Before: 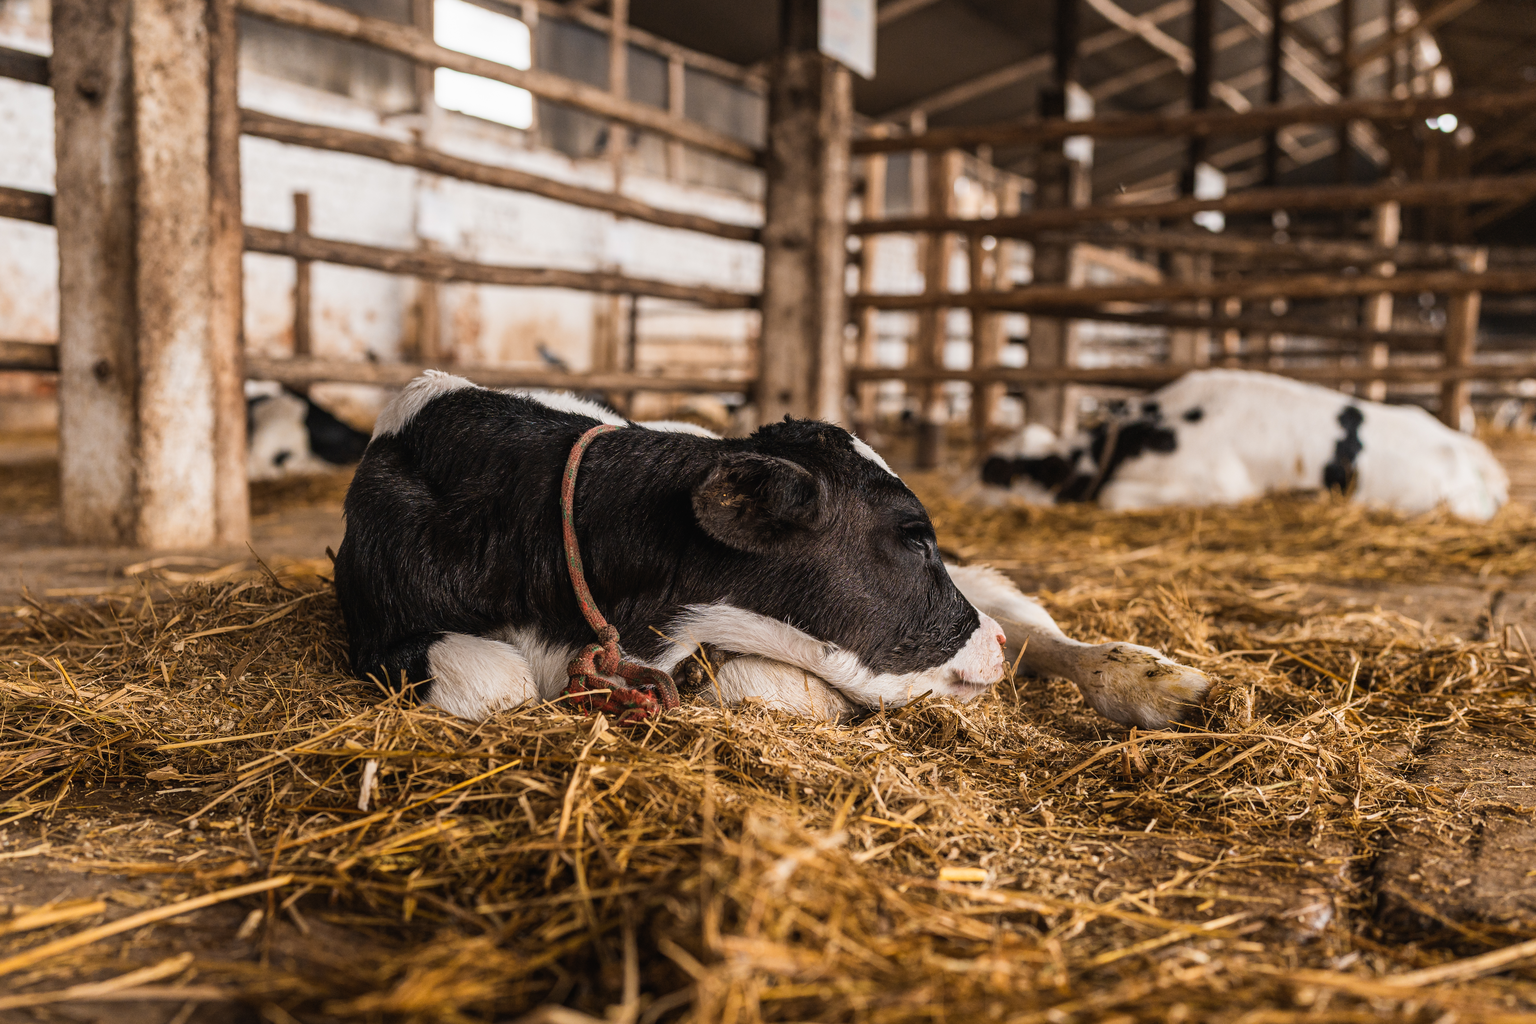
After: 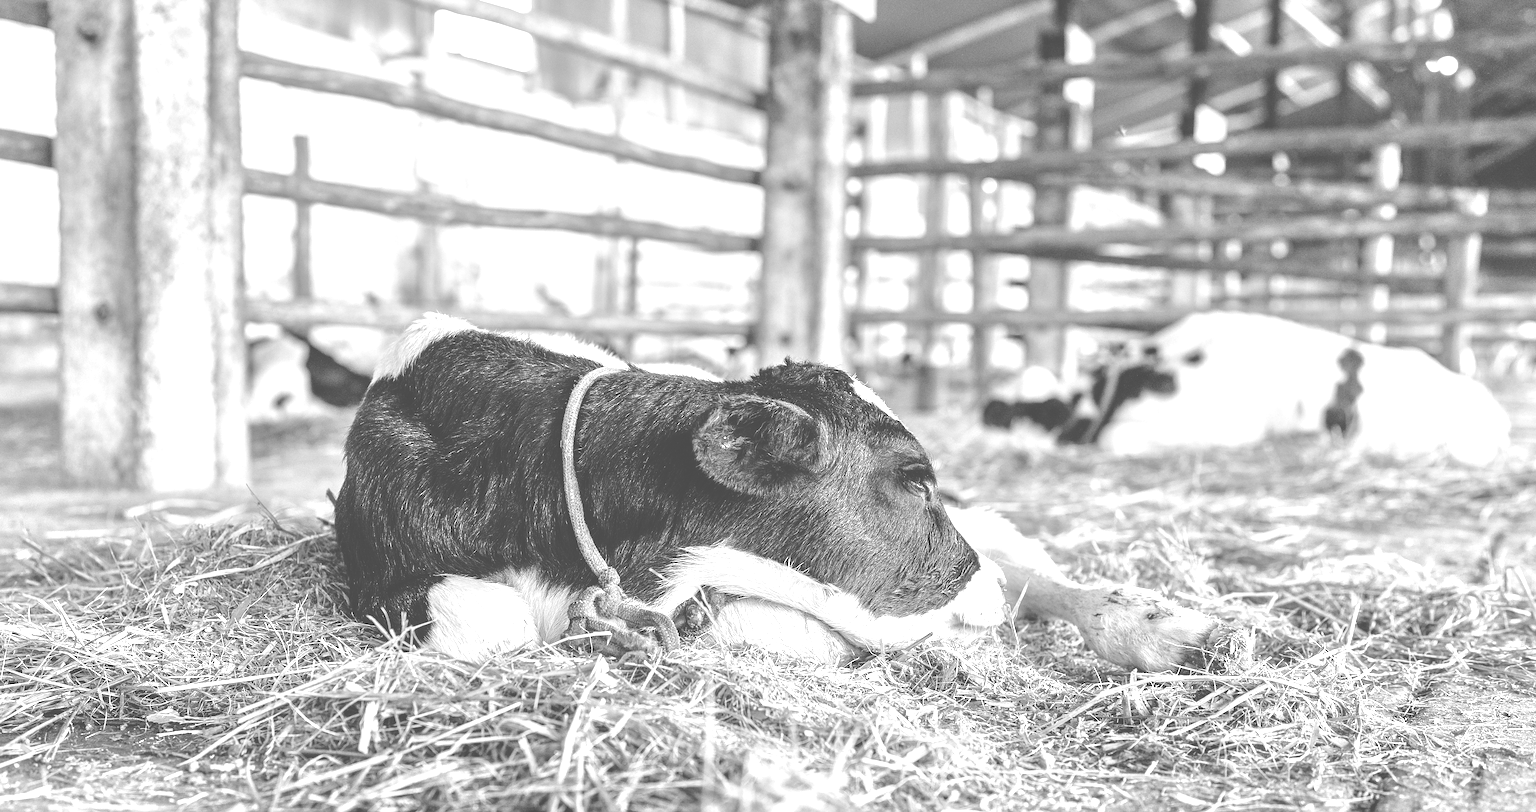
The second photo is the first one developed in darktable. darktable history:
color balance rgb: global vibrance 6.81%, saturation formula JzAzBz (2021)
monochrome: a 26.22, b 42.67, size 0.8
crop and rotate: top 5.667%, bottom 14.937%
colorize: hue 34.49°, saturation 35.33%, source mix 100%, lightness 55%, version 1
tone equalizer: -7 EV 0.15 EV, -6 EV 0.6 EV, -5 EV 1.15 EV, -4 EV 1.33 EV, -3 EV 1.15 EV, -2 EV 0.6 EV, -1 EV 0.15 EV, mask exposure compensation -0.5 EV
sharpen: on, module defaults
